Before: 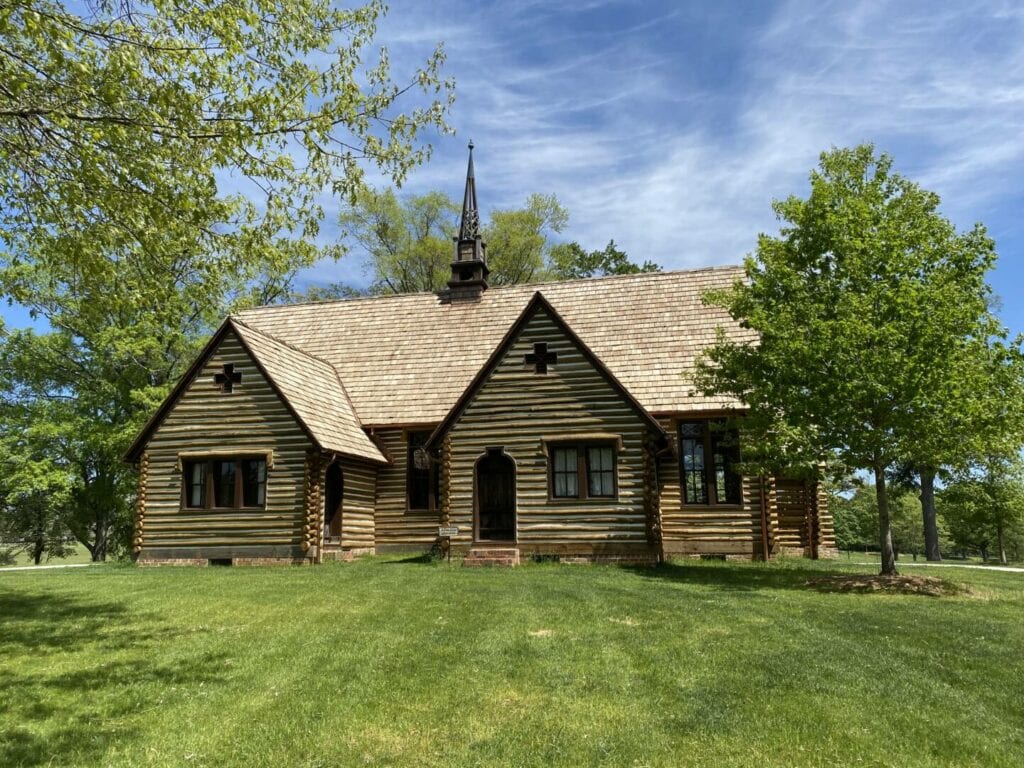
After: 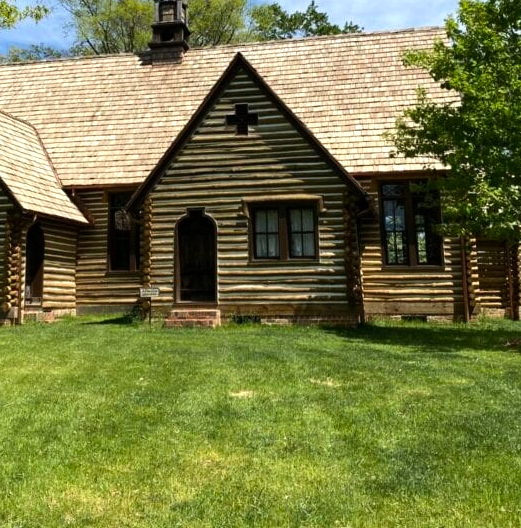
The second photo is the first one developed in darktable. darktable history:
tone equalizer: -8 EV -0.417 EV, -7 EV -0.389 EV, -6 EV -0.333 EV, -5 EV -0.222 EV, -3 EV 0.222 EV, -2 EV 0.333 EV, -1 EV 0.389 EV, +0 EV 0.417 EV, edges refinement/feathering 500, mask exposure compensation -1.57 EV, preserve details no
crop and rotate: left 29.237%, top 31.152%, right 19.807%
